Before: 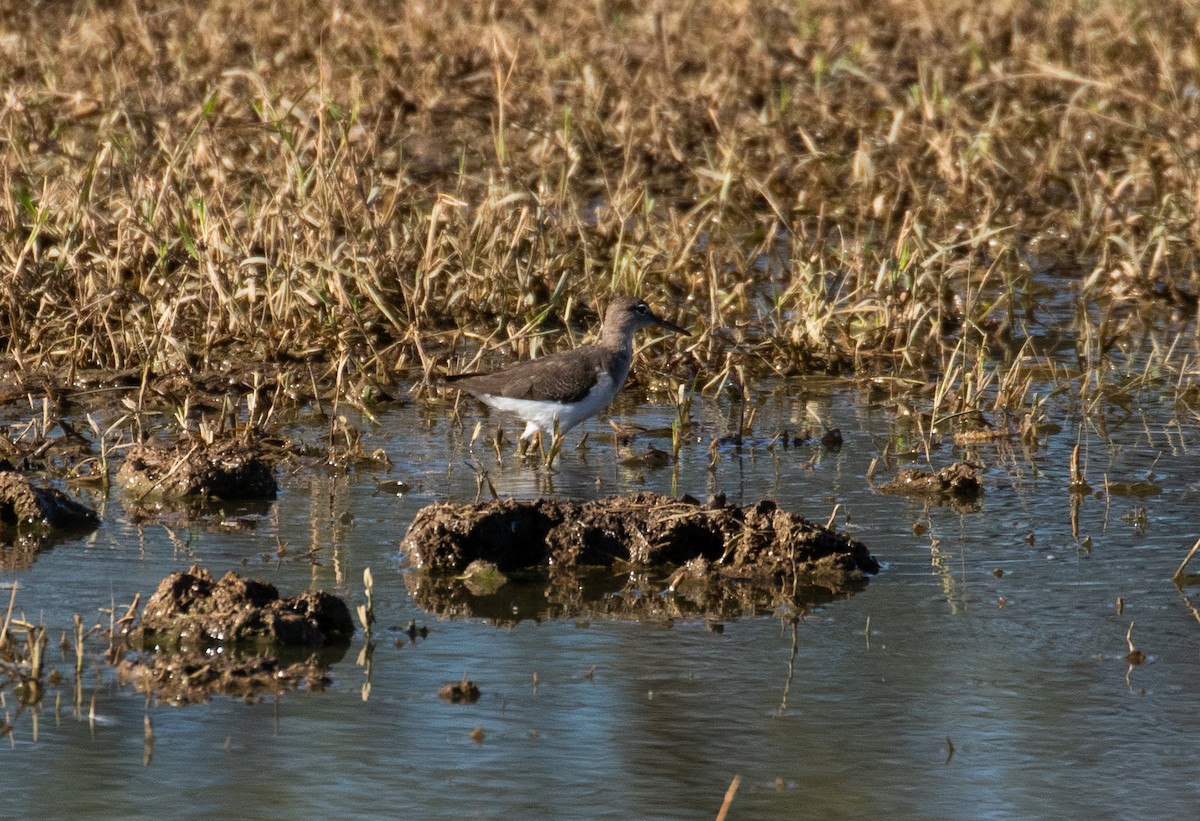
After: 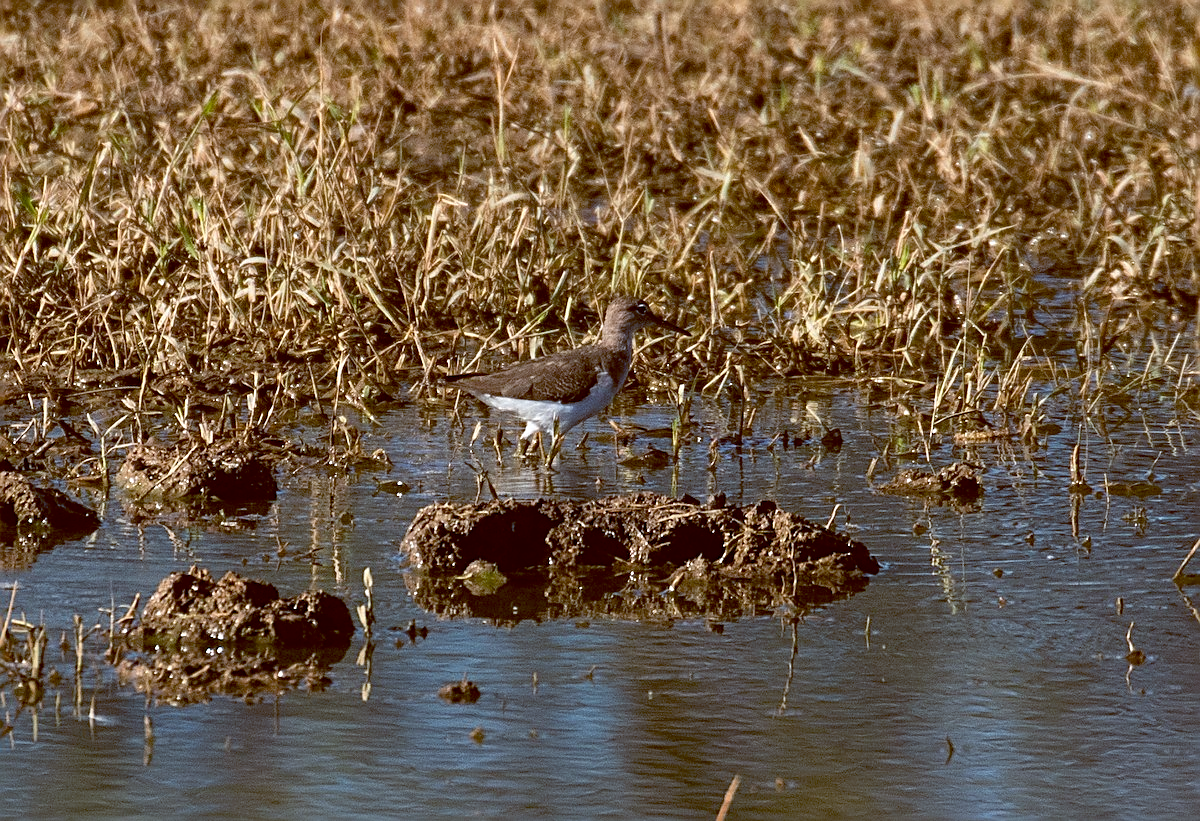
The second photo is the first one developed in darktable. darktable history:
color balance: lift [1, 1.015, 1.004, 0.985], gamma [1, 0.958, 0.971, 1.042], gain [1, 0.956, 0.977, 1.044]
sharpen: amount 0.75
